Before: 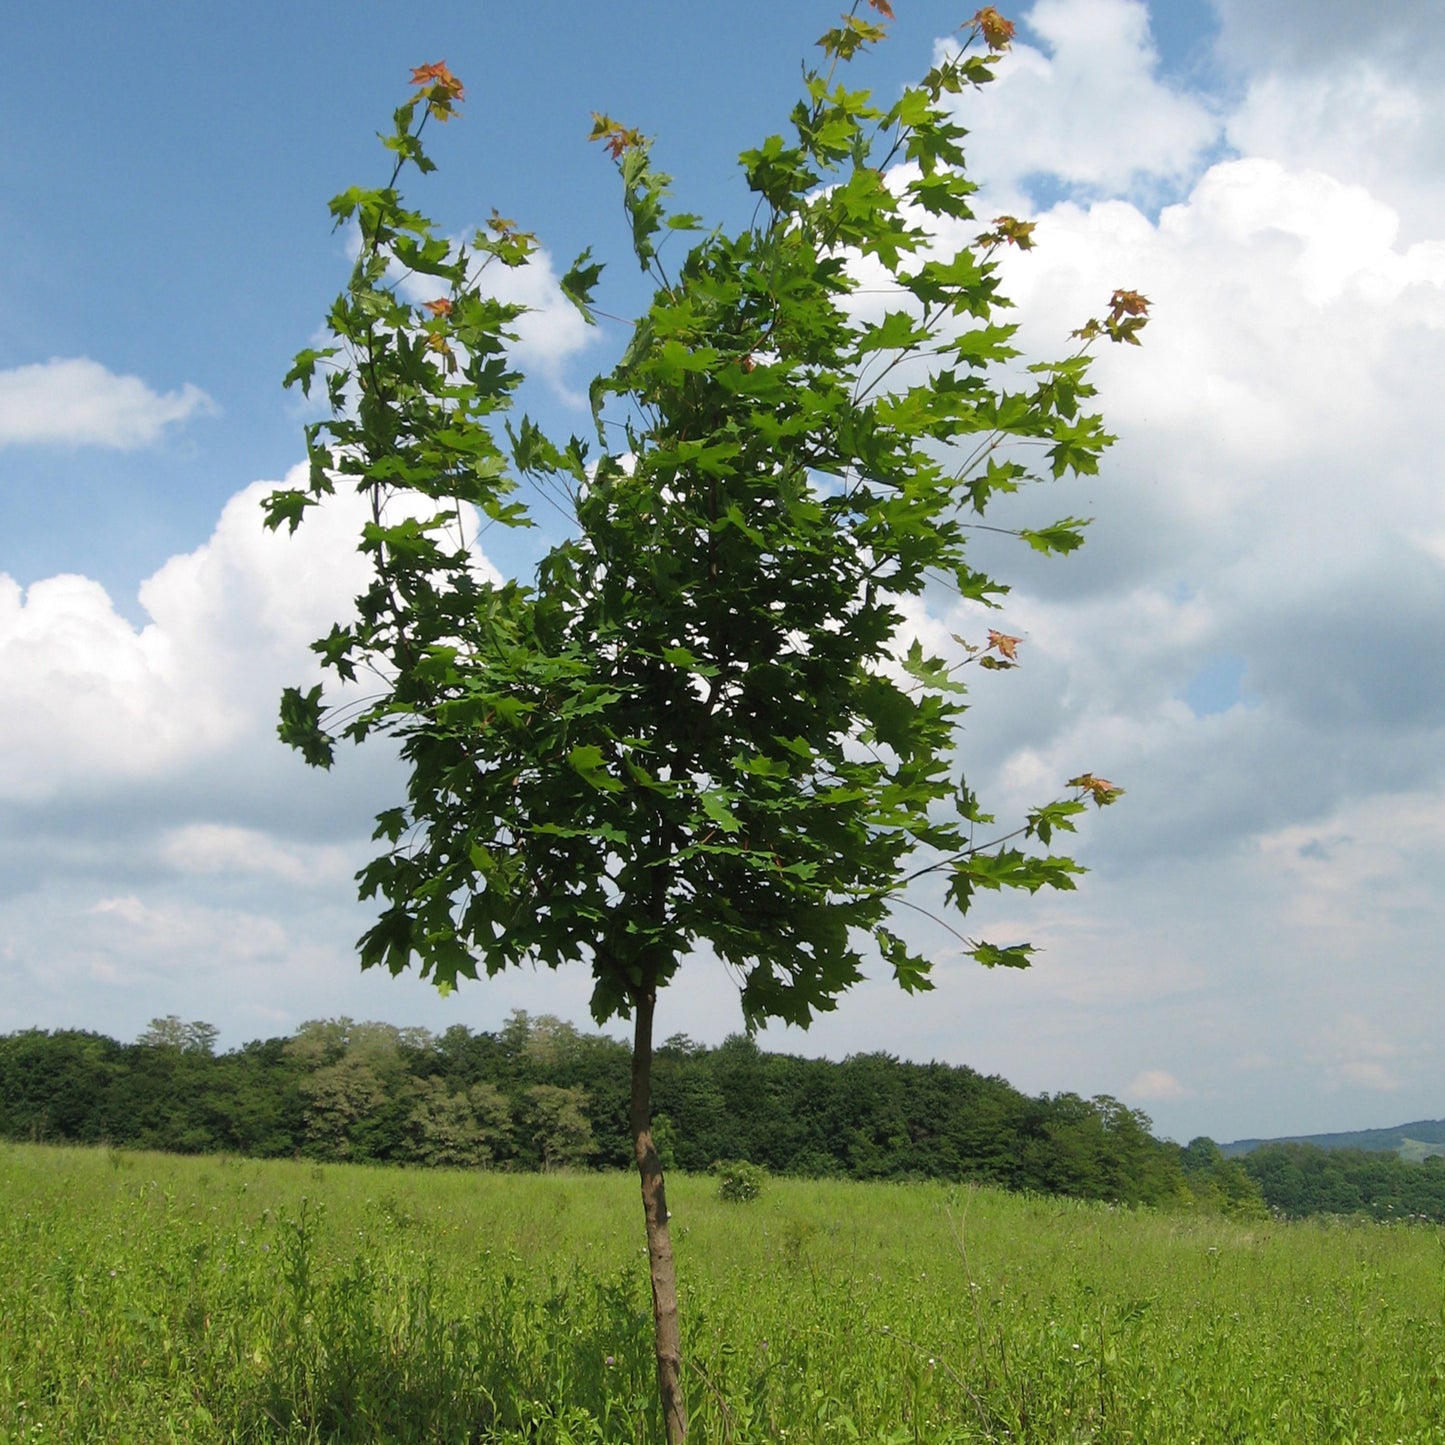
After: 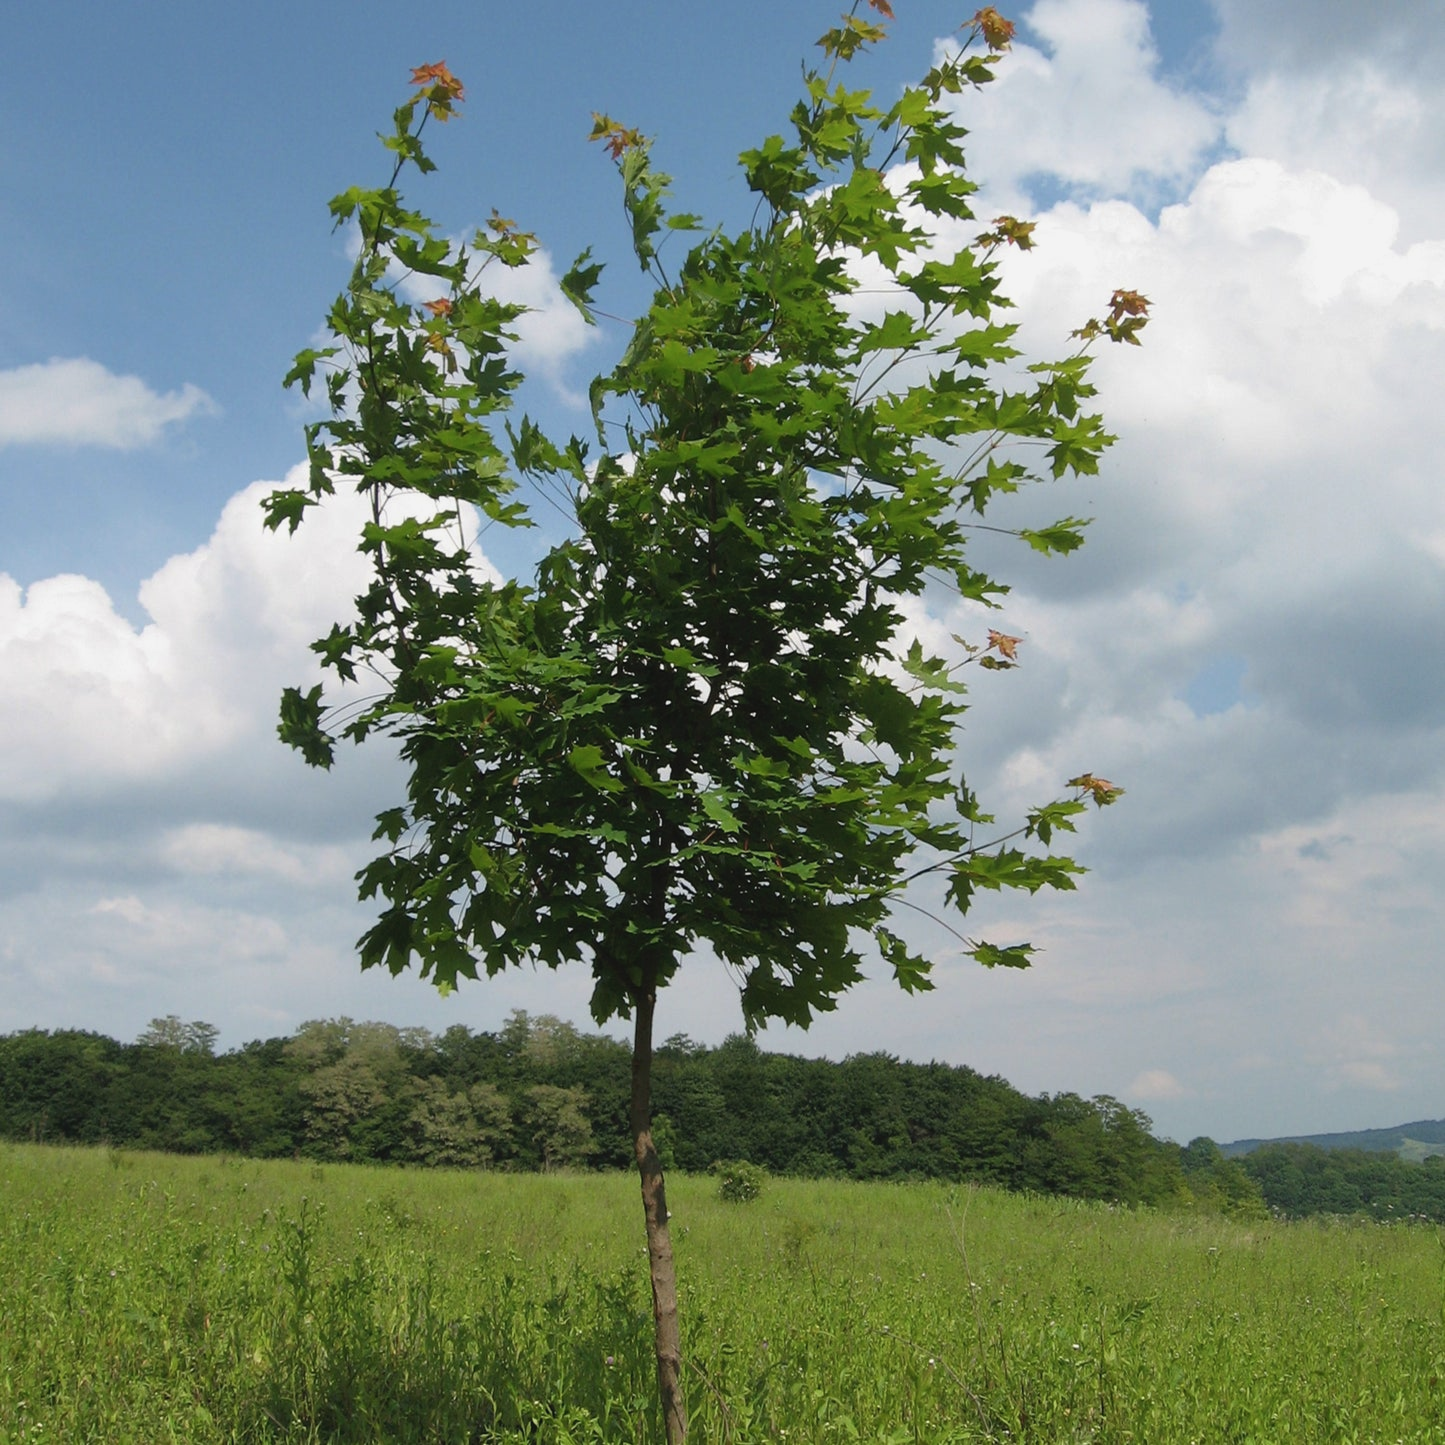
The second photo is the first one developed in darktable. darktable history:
contrast brightness saturation: contrast -0.08, brightness -0.04, saturation -0.11
